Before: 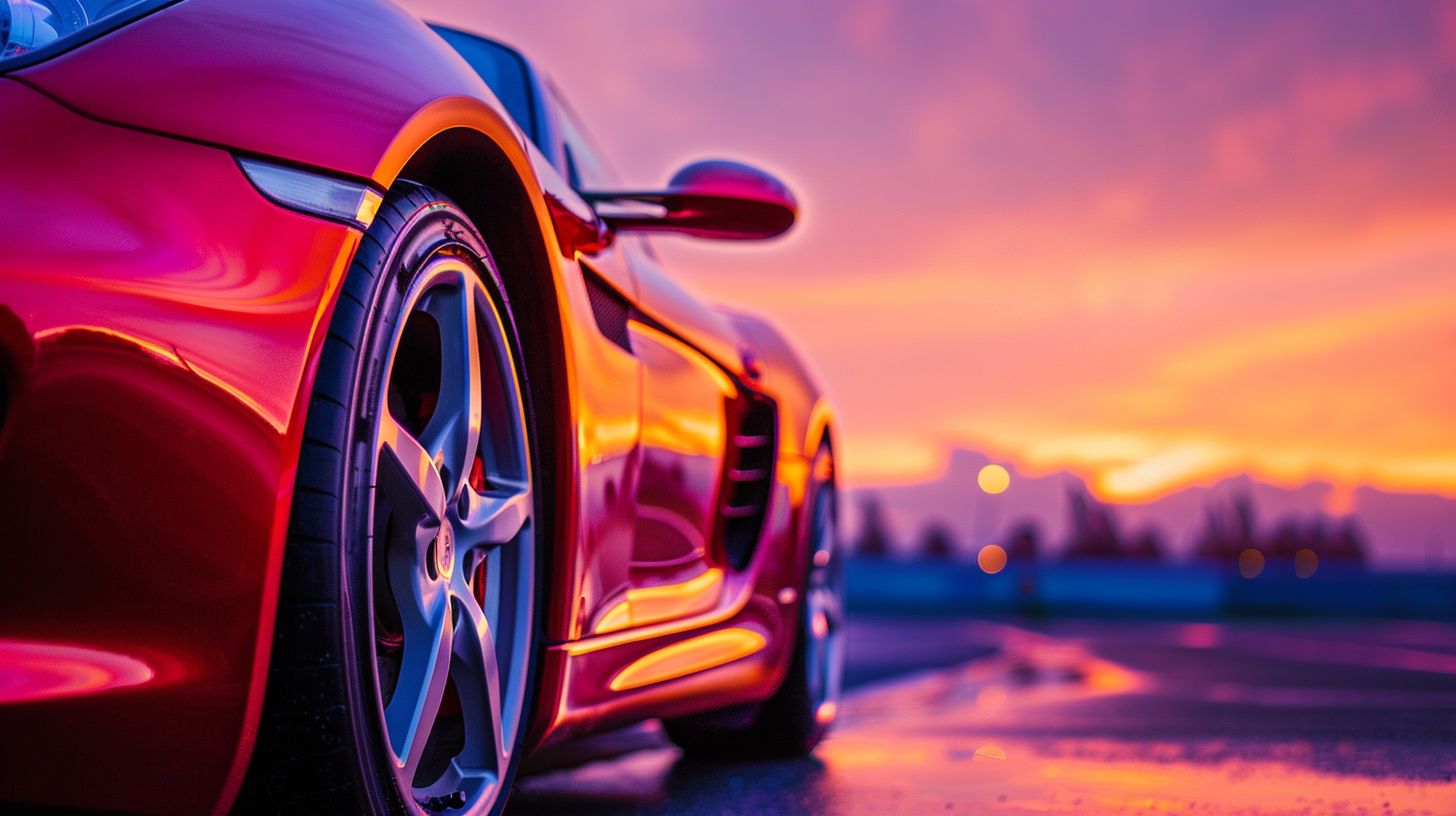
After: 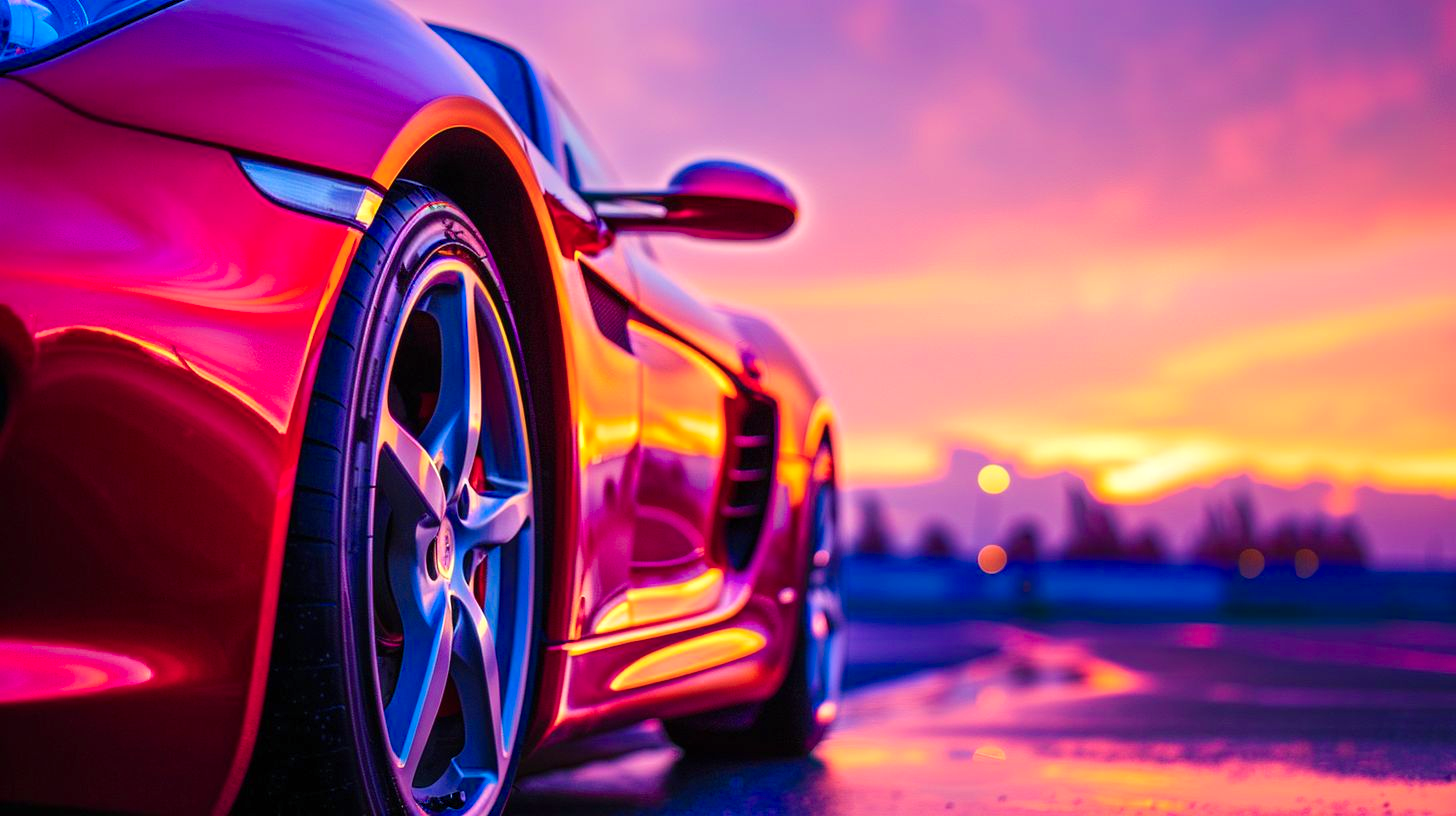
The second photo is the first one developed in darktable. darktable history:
color calibration: output R [0.972, 0.068, -0.094, 0], output G [-0.178, 1.216, -0.086, 0], output B [0.095, -0.136, 0.98, 0], illuminant custom, x 0.371, y 0.381, temperature 4283.16 K
color correction: highlights a* -5.94, highlights b* 11.19
exposure: exposure 0.376 EV, compensate highlight preservation false
